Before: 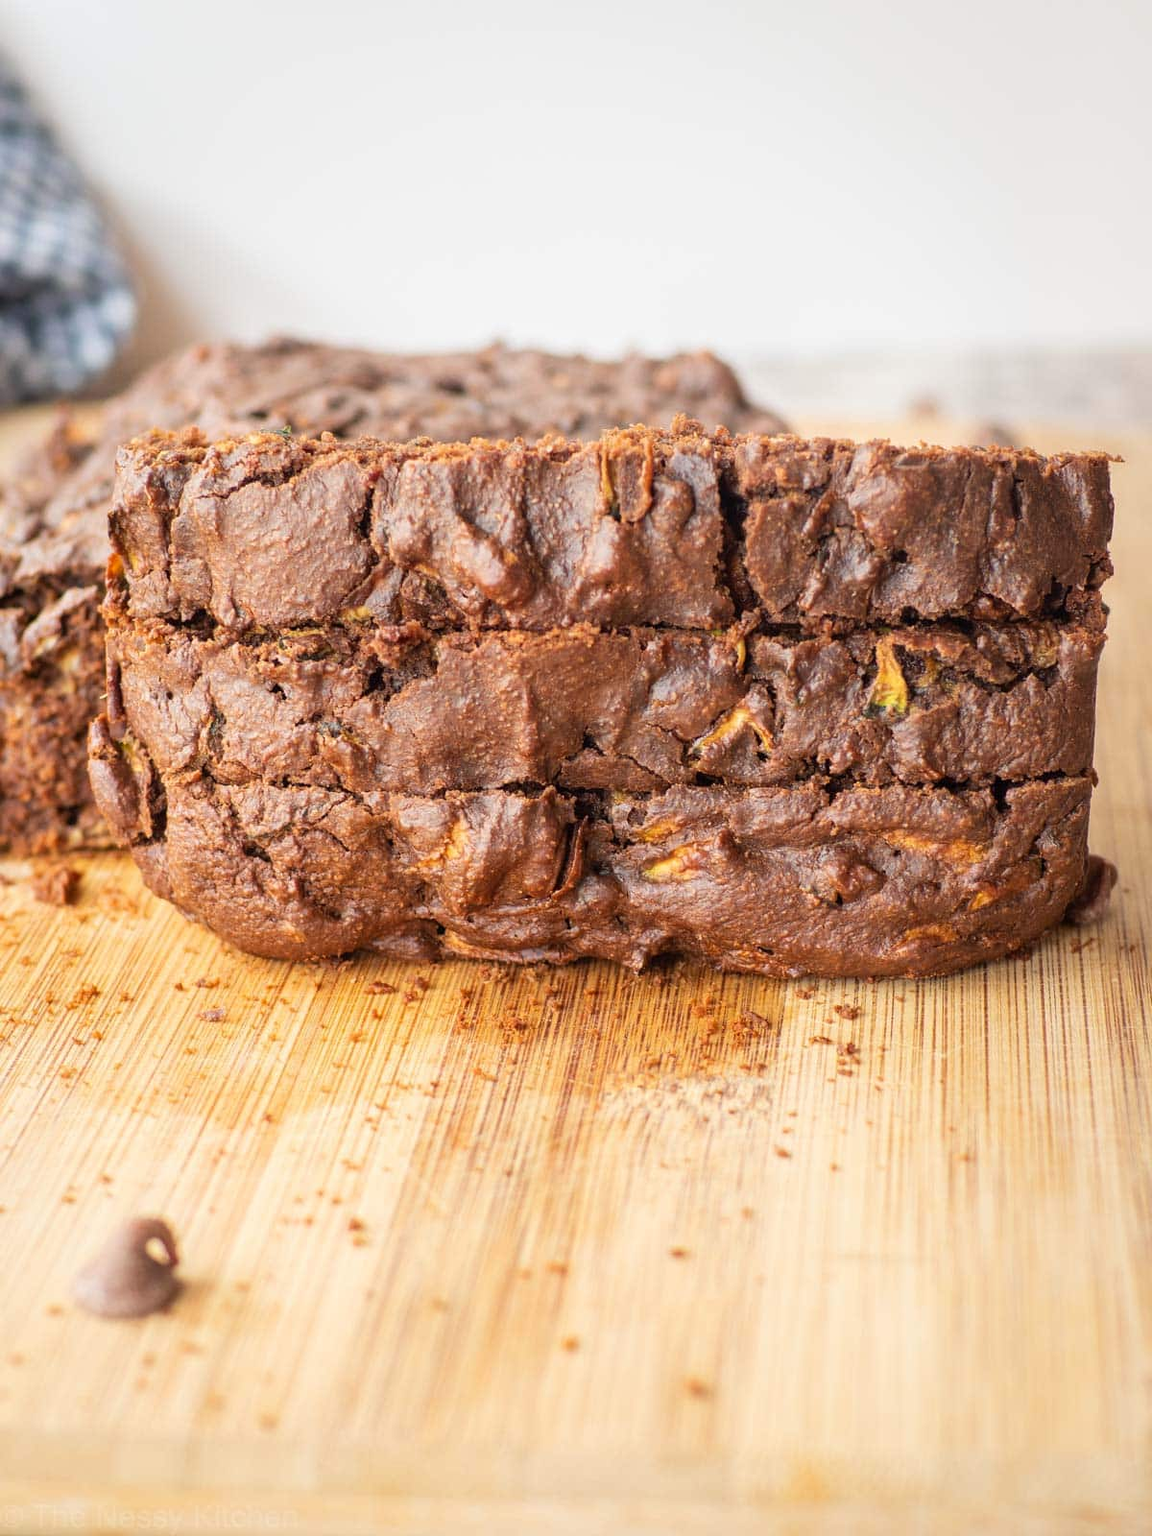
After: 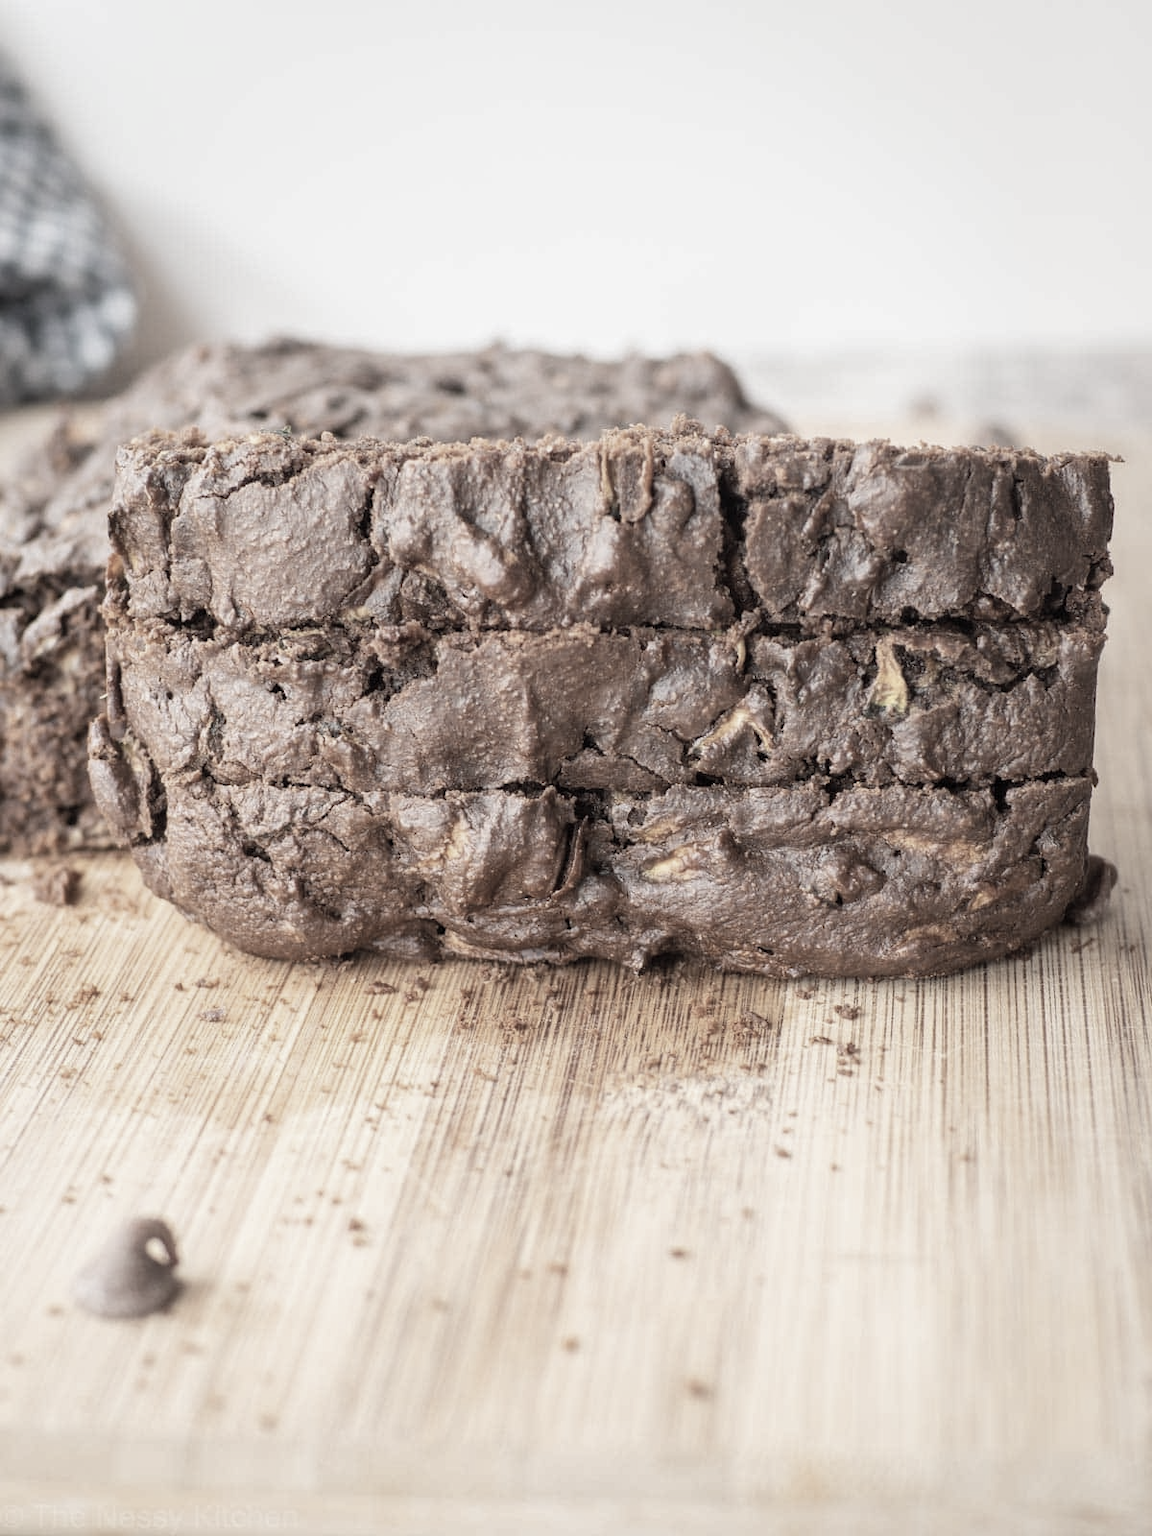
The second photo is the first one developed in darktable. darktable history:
color balance: output saturation 98.5%
color zones: curves: ch1 [(0, 0.153) (0.143, 0.15) (0.286, 0.151) (0.429, 0.152) (0.571, 0.152) (0.714, 0.151) (0.857, 0.151) (1, 0.153)]
